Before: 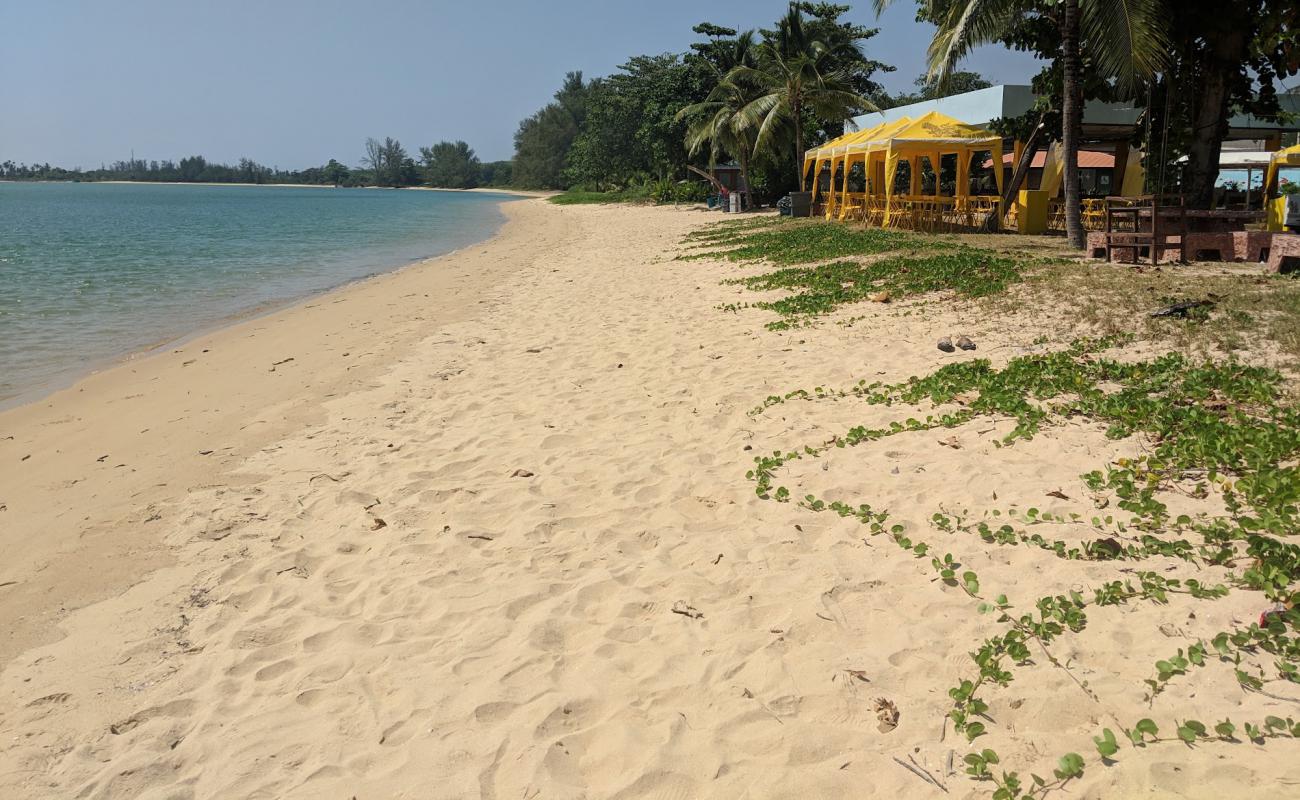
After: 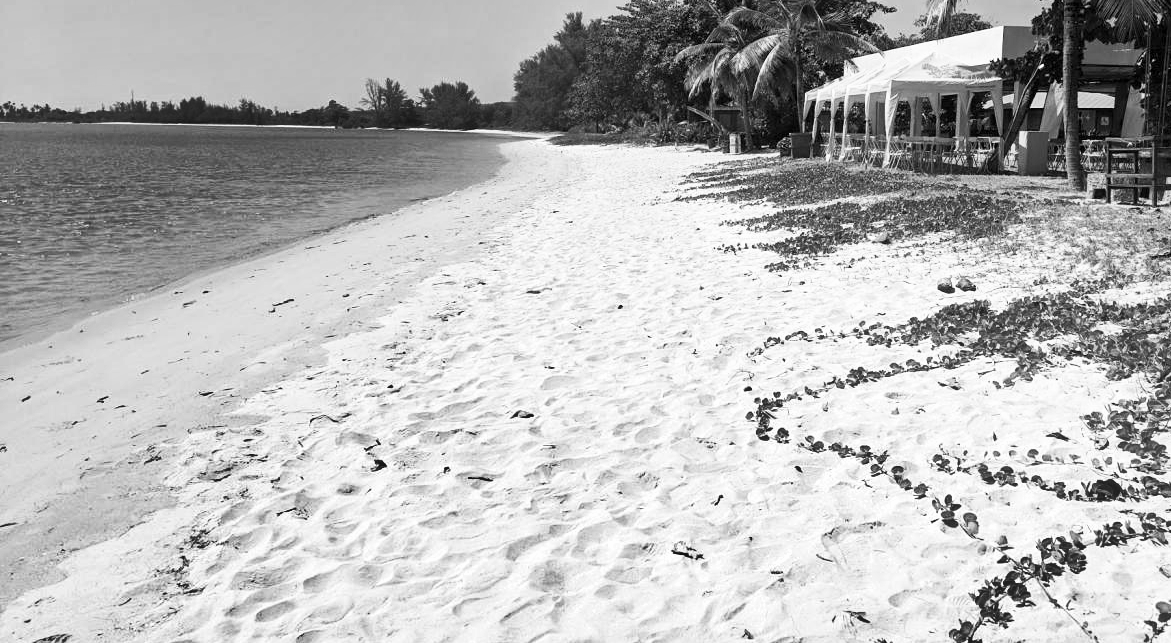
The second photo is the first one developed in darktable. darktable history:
exposure: exposure 0.3 EV, compensate highlight preservation false
crop: top 7.491%, right 9.905%, bottom 12.024%
contrast brightness saturation: contrast 0.204, brightness 0.156, saturation 0.222
shadows and highlights: radius 170.02, shadows 27.93, white point adjustment 3.21, highlights -68.1, soften with gaussian
velvia: strength 66.85%, mid-tones bias 0.977
local contrast: mode bilateral grid, contrast 25, coarseness 50, detail 122%, midtone range 0.2
color zones: curves: ch1 [(0, -0.394) (0.143, -0.394) (0.286, -0.394) (0.429, -0.392) (0.571, -0.391) (0.714, -0.391) (0.857, -0.391) (1, -0.394)]
